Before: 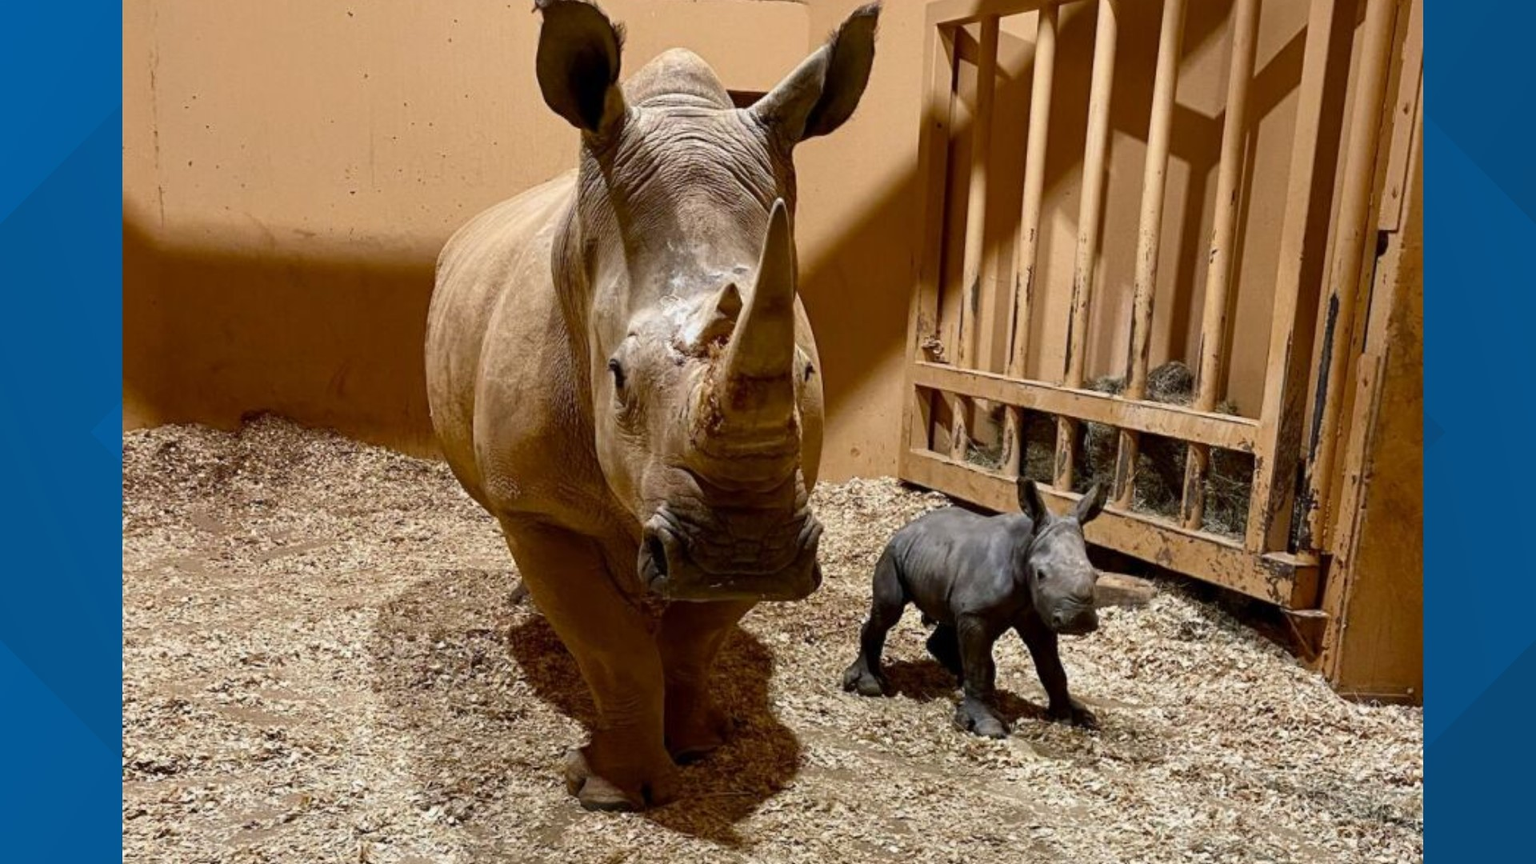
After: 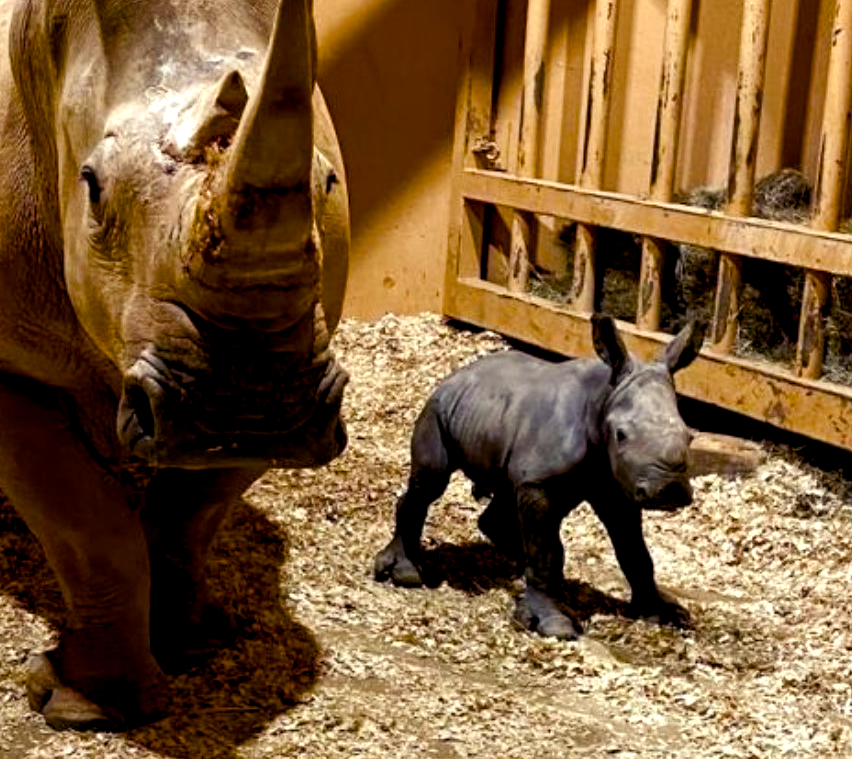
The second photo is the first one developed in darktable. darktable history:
base curve: preserve colors none
tone equalizer: on, module defaults
color balance rgb: shadows lift › luminance -21.66%, shadows lift › chroma 6.57%, shadows lift › hue 270°, power › chroma 0.68%, power › hue 60°, highlights gain › luminance 6.08%, highlights gain › chroma 1.33%, highlights gain › hue 90°, global offset › luminance -0.87%, perceptual saturation grading › global saturation 26.86%, perceptual saturation grading › highlights -28.39%, perceptual saturation grading › mid-tones 15.22%, perceptual saturation grading › shadows 33.98%, perceptual brilliance grading › highlights 10%, perceptual brilliance grading › mid-tones 5%
crop: left 35.432%, top 26.233%, right 20.145%, bottom 3.432%
